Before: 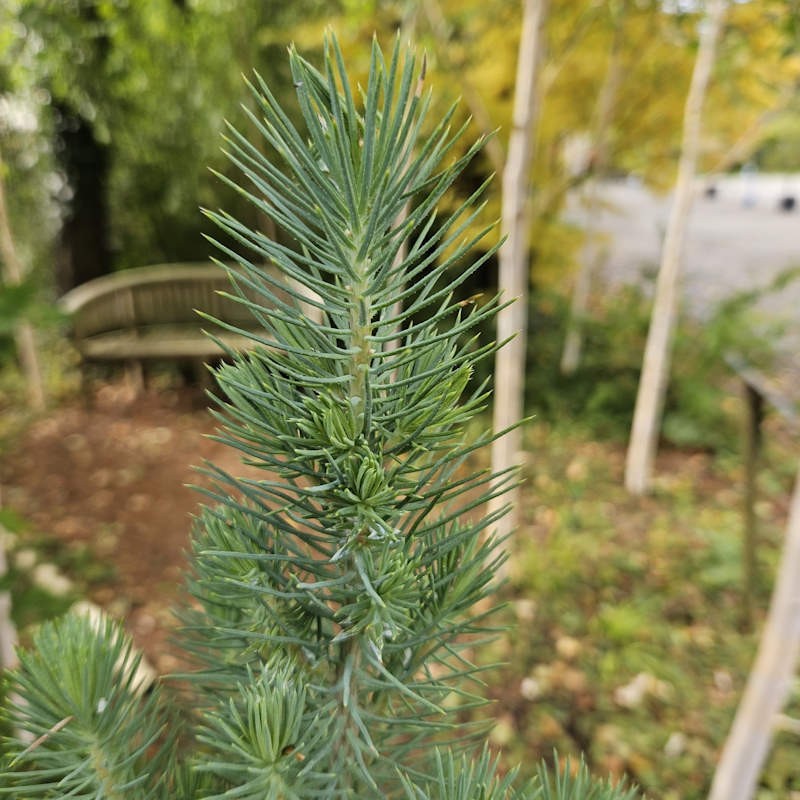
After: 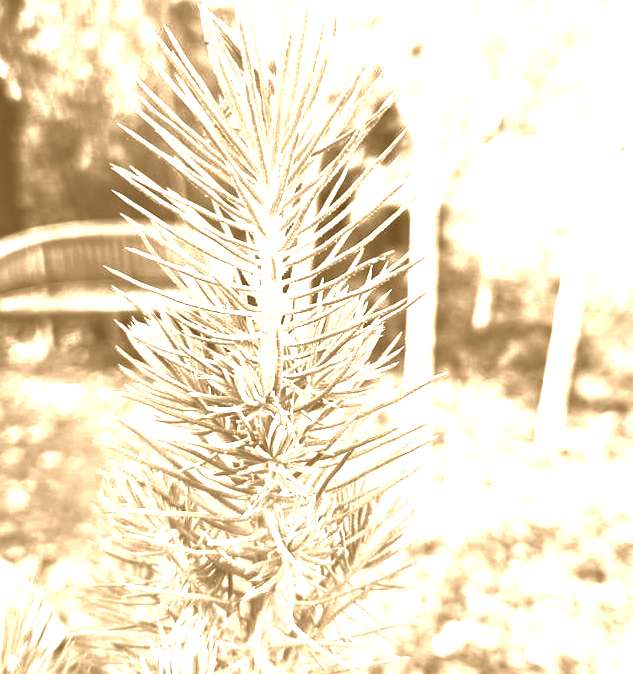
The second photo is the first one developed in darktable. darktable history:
crop: left 11.225%, top 5.381%, right 9.565%, bottom 10.314%
contrast brightness saturation: contrast 1, brightness 1, saturation 1
colorize: hue 28.8°, source mix 100%
